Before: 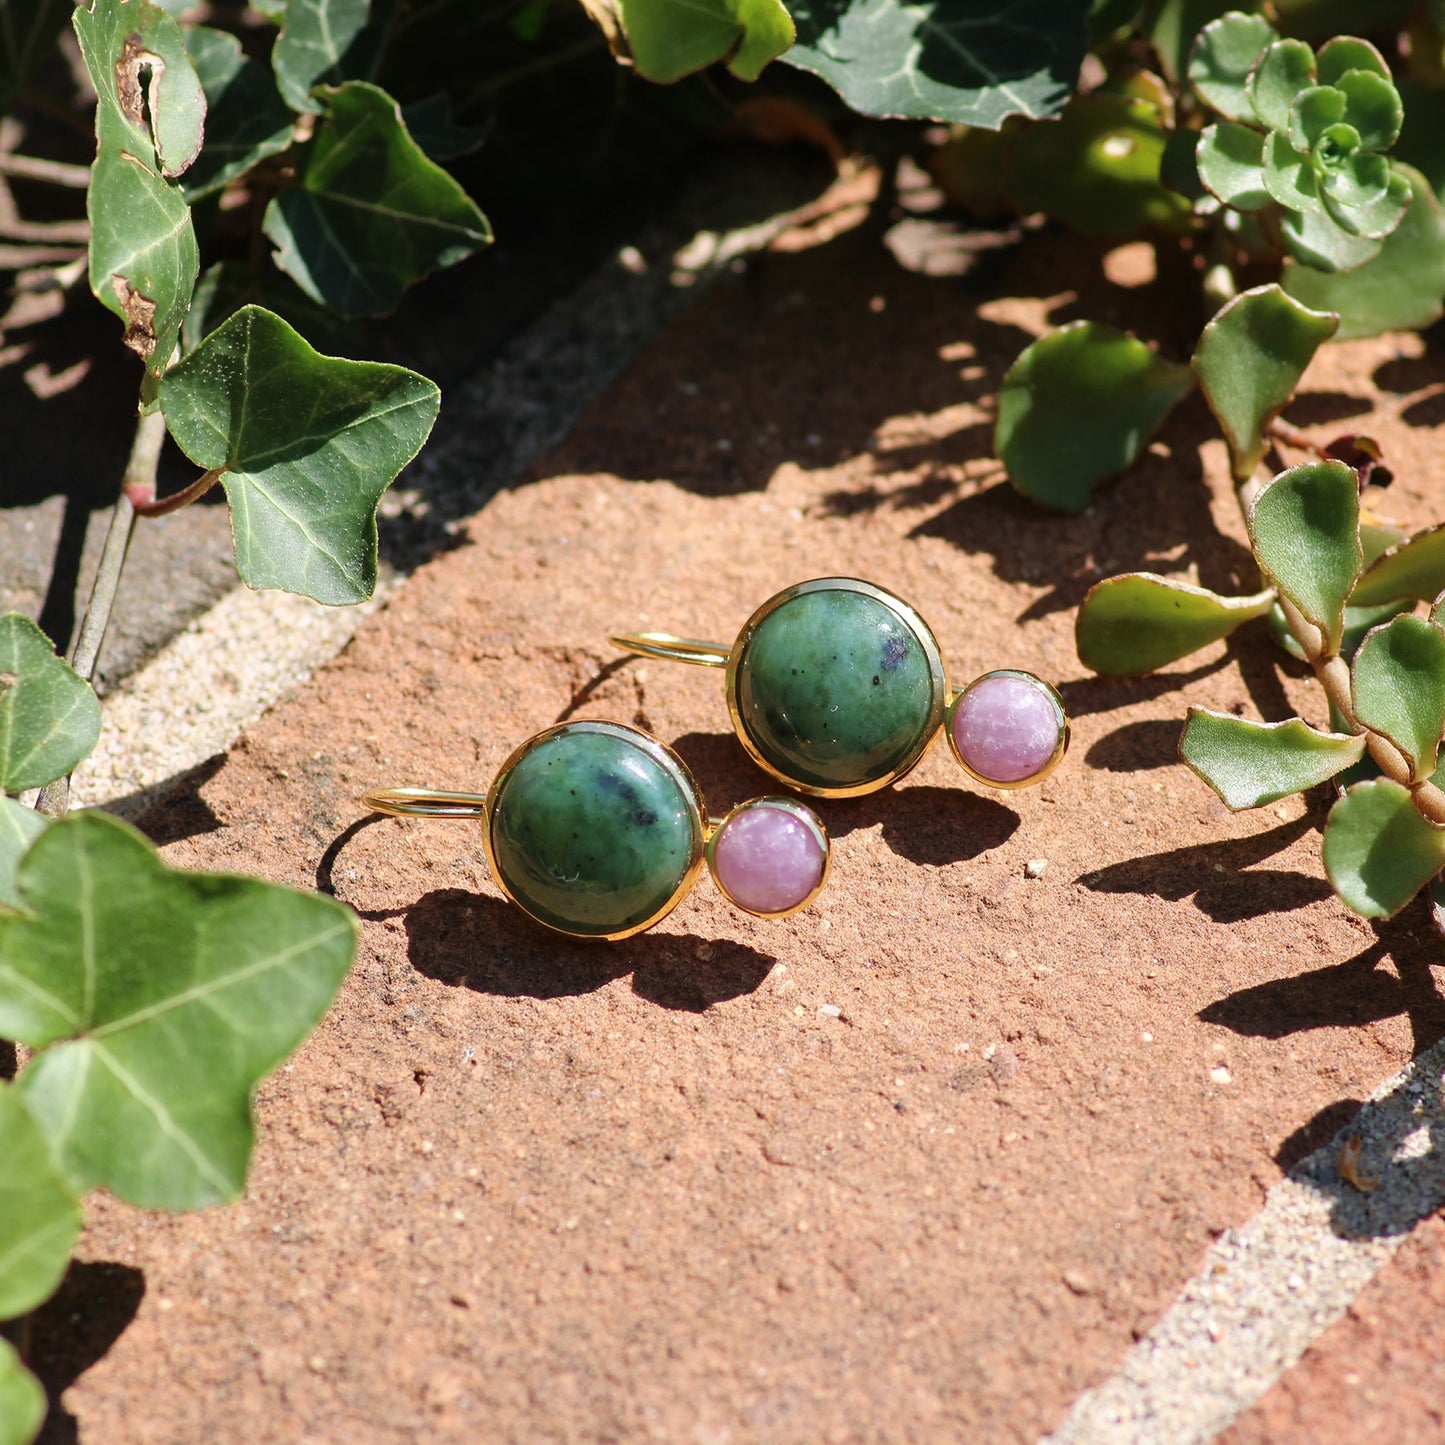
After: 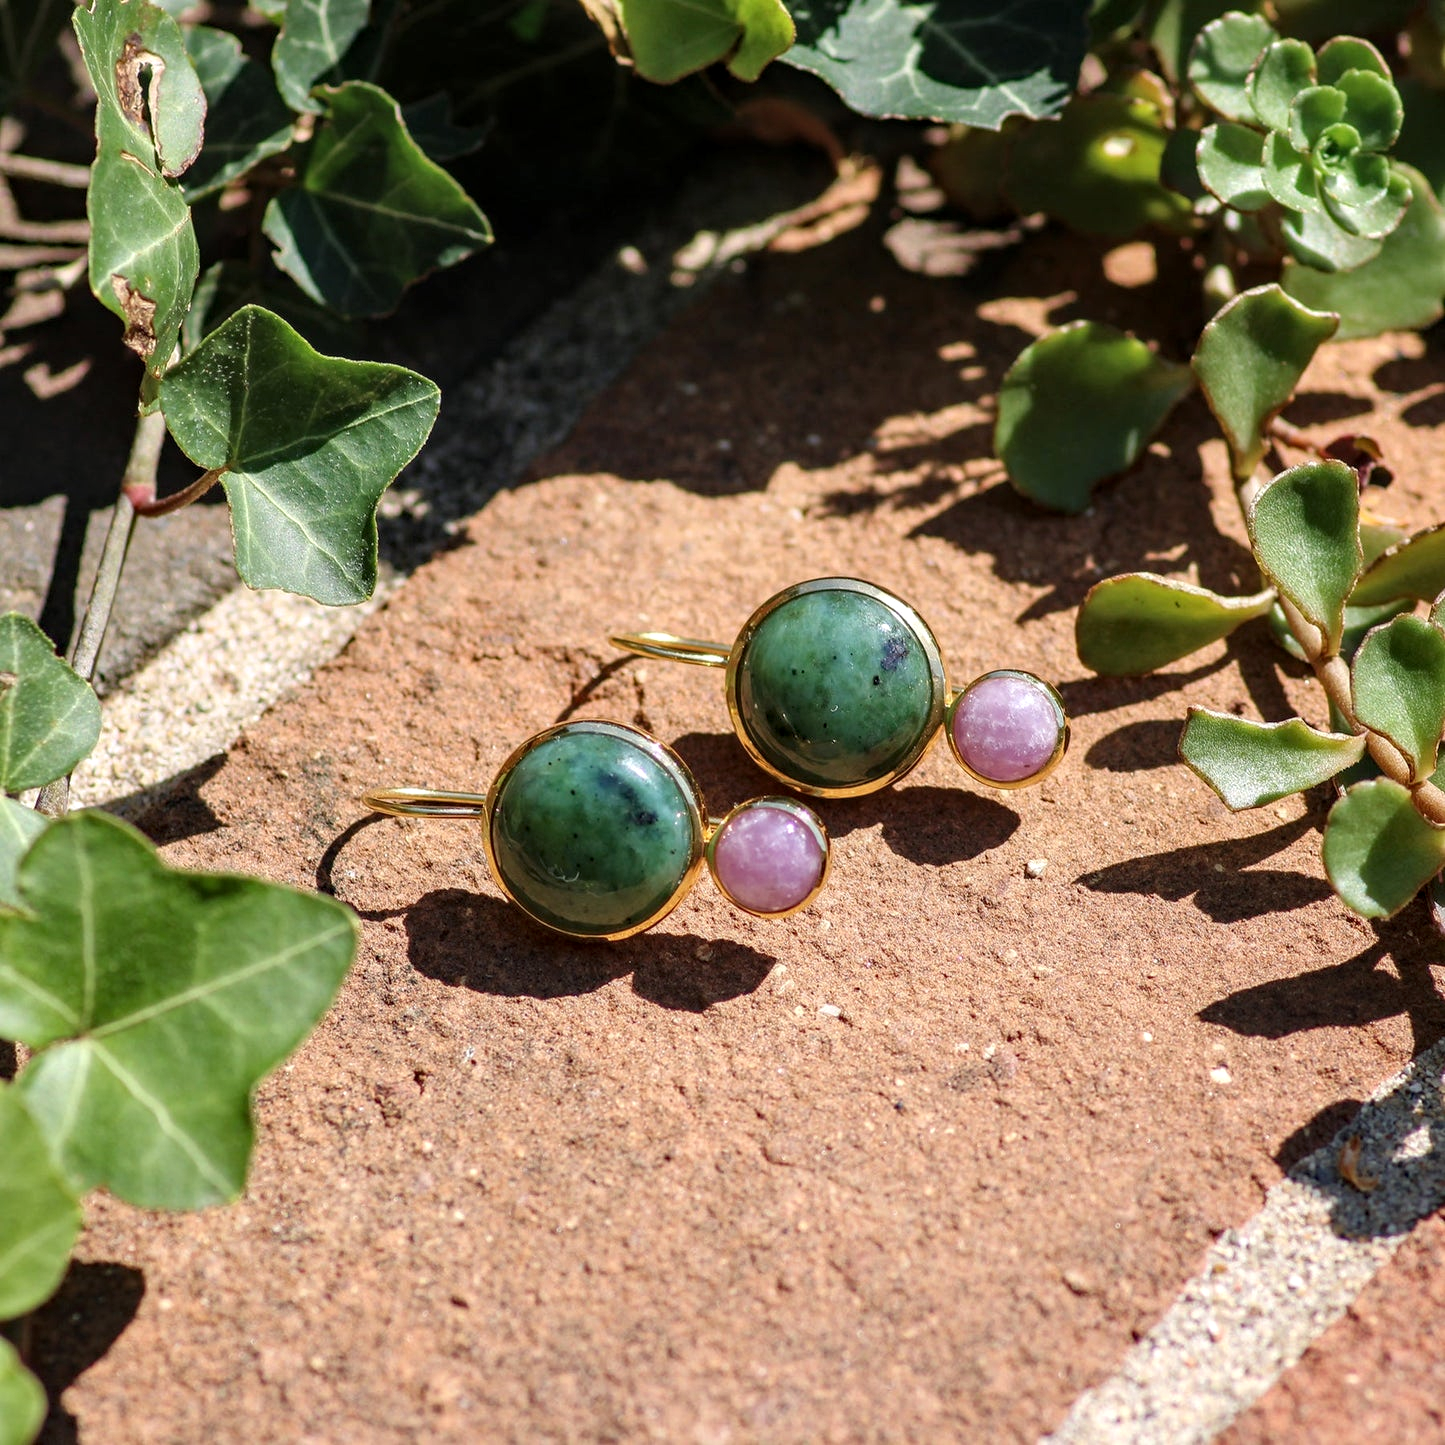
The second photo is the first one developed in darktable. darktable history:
local contrast: detail 130%
haze removal: strength 0.104, compatibility mode true, adaptive false
